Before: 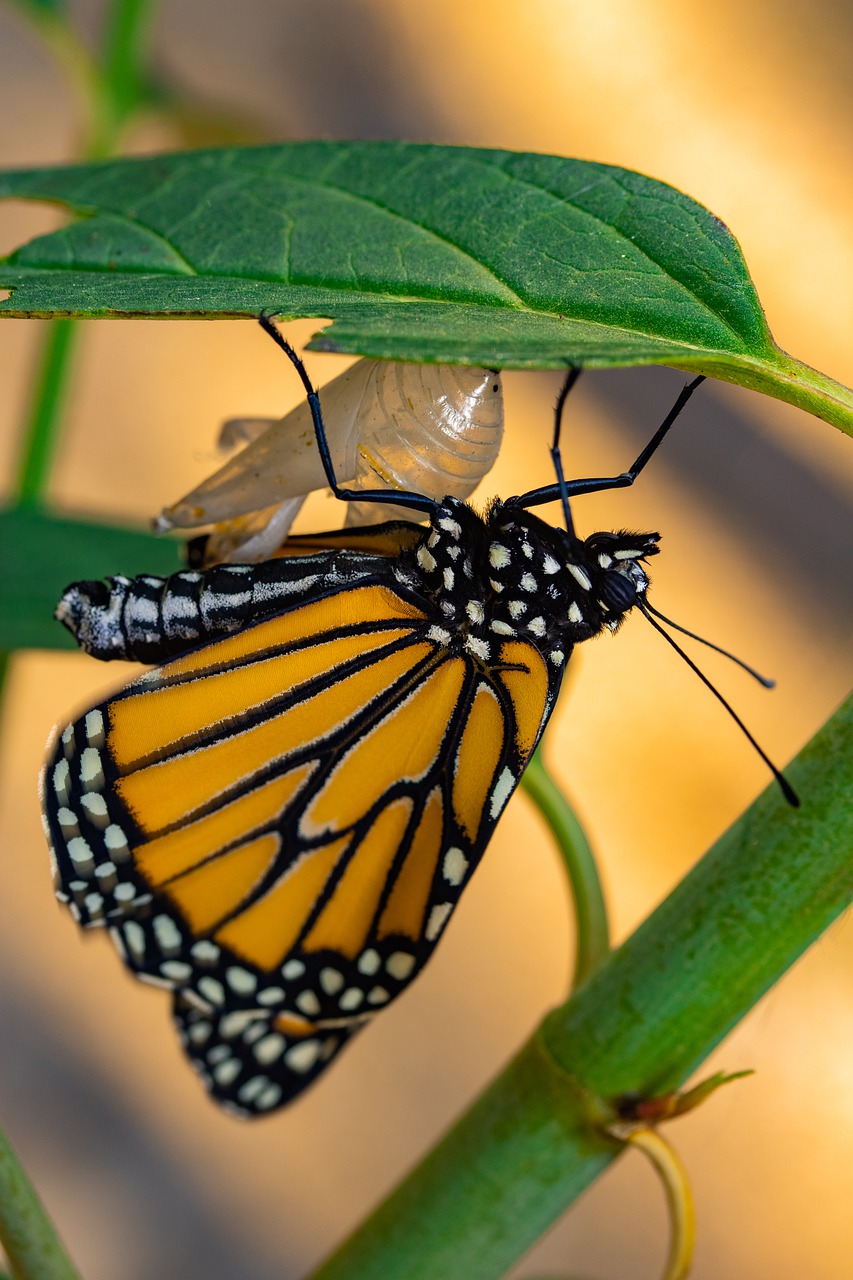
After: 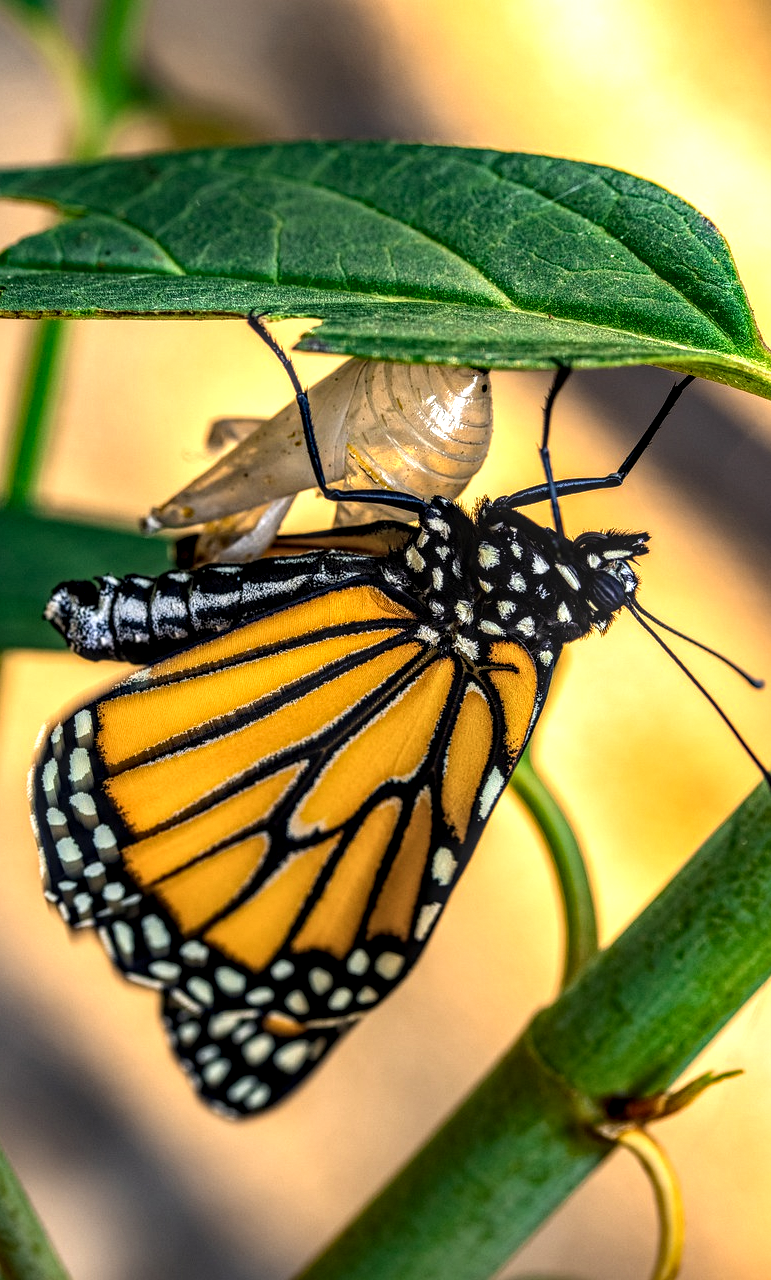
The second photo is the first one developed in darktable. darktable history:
local contrast: highlights 2%, shadows 2%, detail 182%
crop and rotate: left 1.341%, right 8.227%
tone equalizer: -8 EV 0.001 EV, -7 EV -0.003 EV, -6 EV 0.005 EV, -5 EV -0.05 EV, -4 EV -0.153 EV, -3 EV -0.15 EV, -2 EV 0.224 EV, -1 EV 0.708 EV, +0 EV 0.469 EV
